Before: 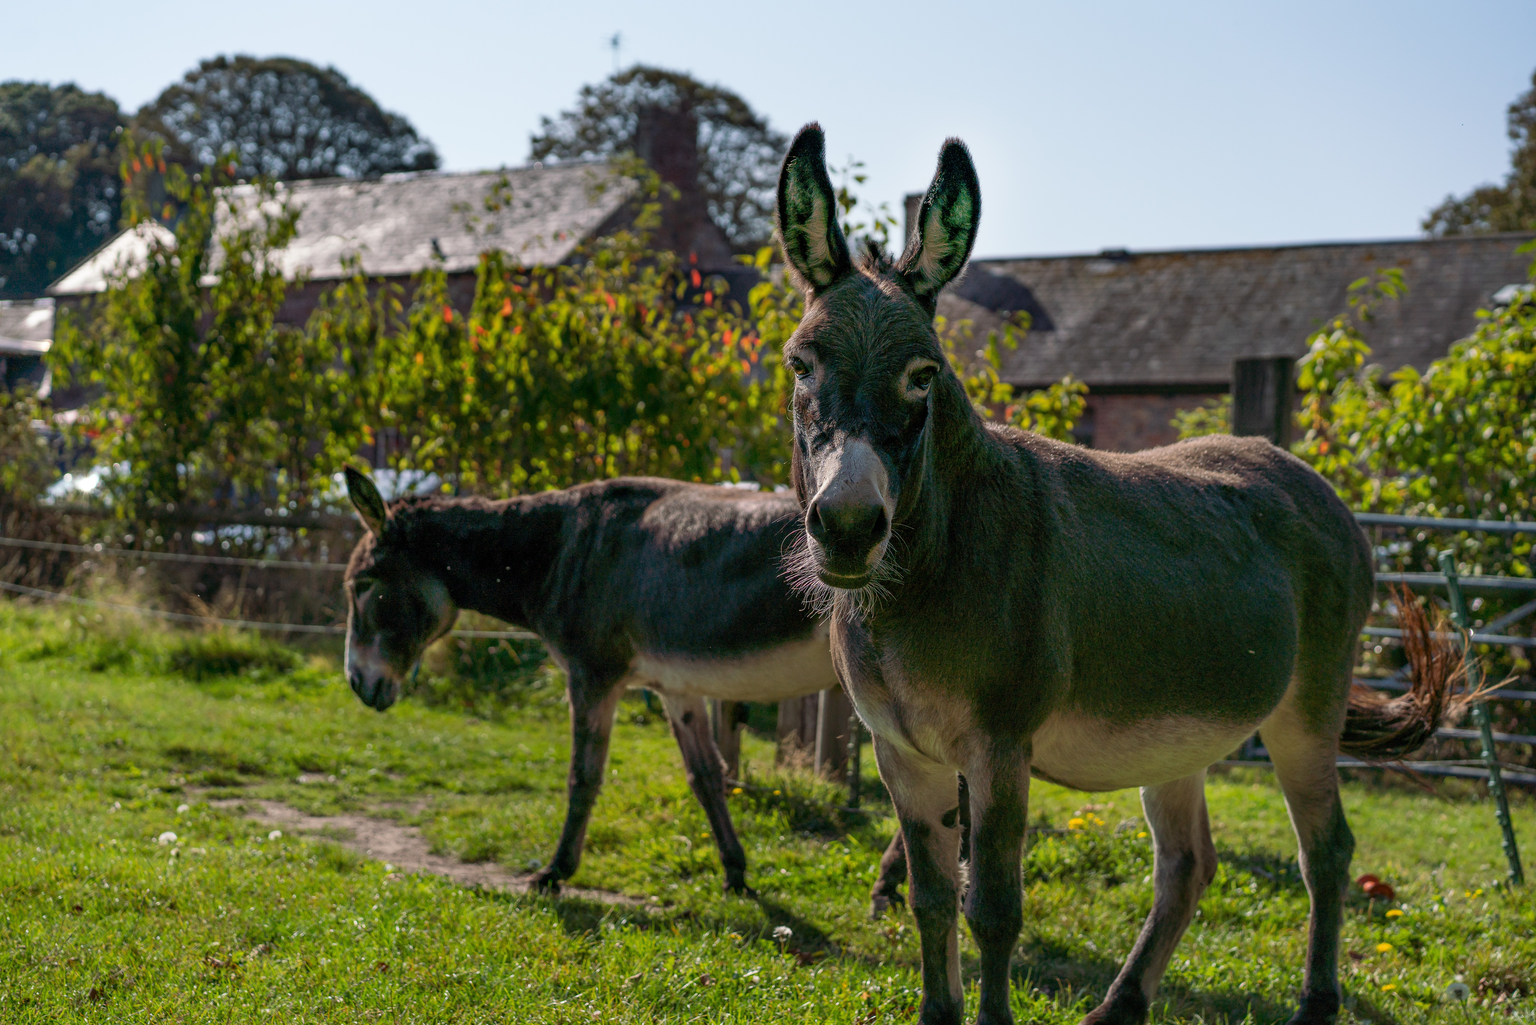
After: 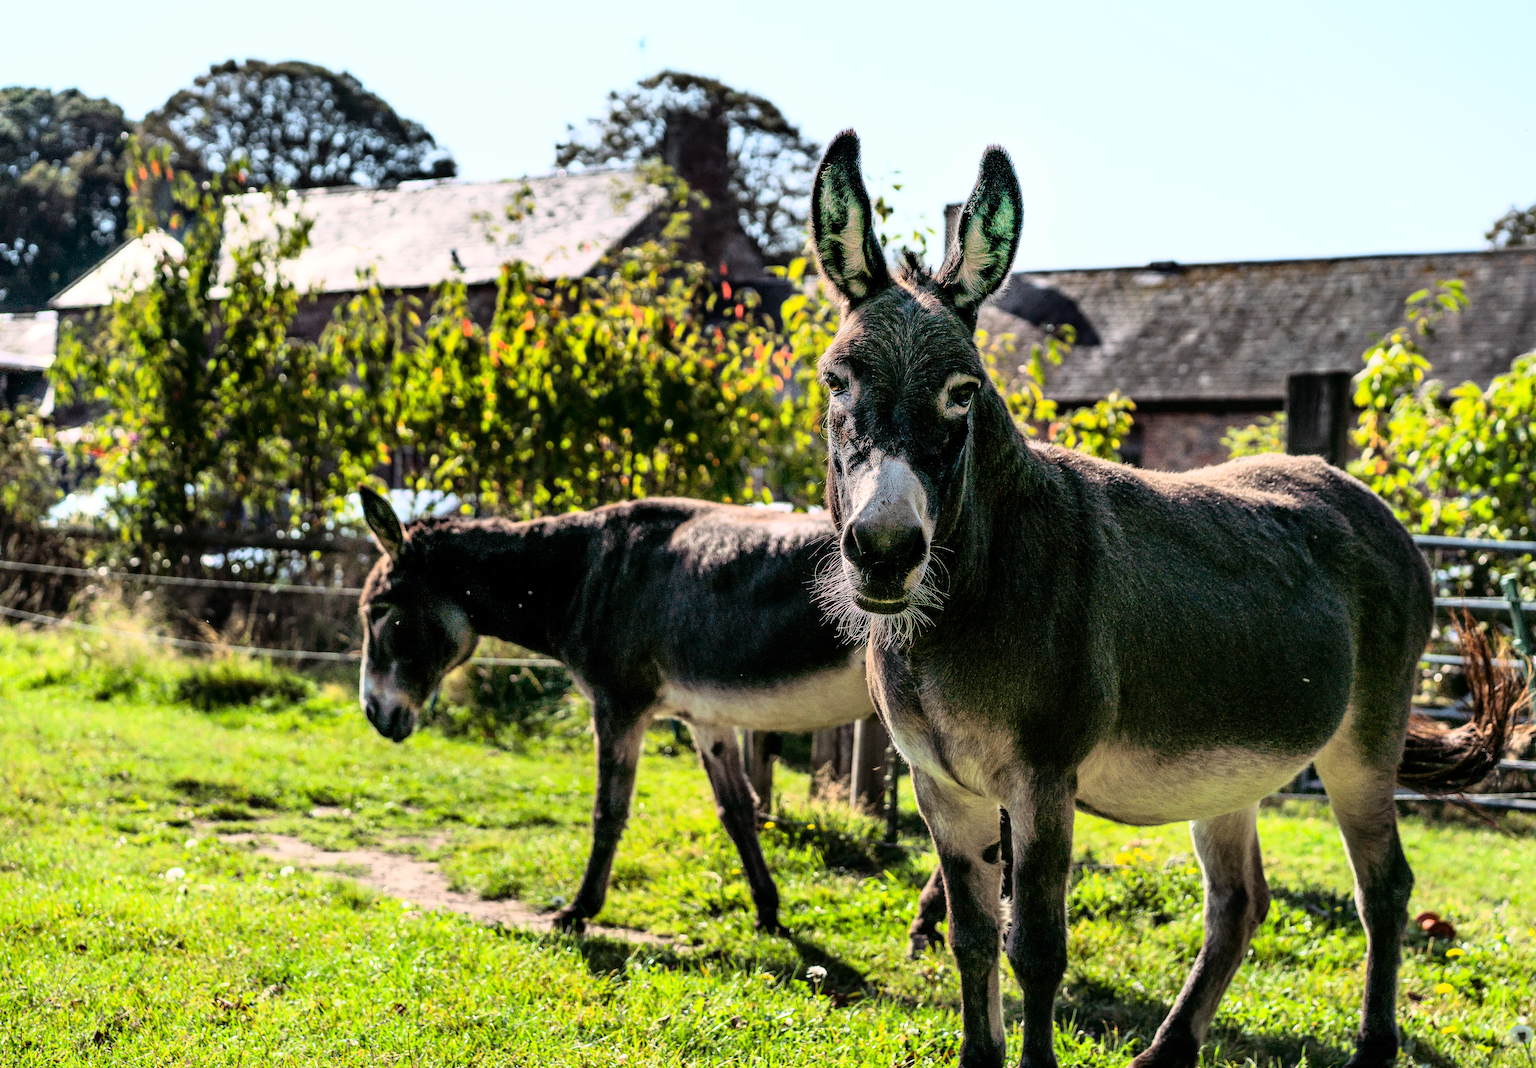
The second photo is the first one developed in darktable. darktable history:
crop: right 4.126%, bottom 0.031%
exposure: black level correction 0.001, exposure 0.14 EV, compensate highlight preservation false
rgb curve: curves: ch0 [(0, 0) (0.21, 0.15) (0.24, 0.21) (0.5, 0.75) (0.75, 0.96) (0.89, 0.99) (1, 1)]; ch1 [(0, 0.02) (0.21, 0.13) (0.25, 0.2) (0.5, 0.67) (0.75, 0.9) (0.89, 0.97) (1, 1)]; ch2 [(0, 0.02) (0.21, 0.13) (0.25, 0.2) (0.5, 0.67) (0.75, 0.9) (0.89, 0.97) (1, 1)], compensate middle gray true
